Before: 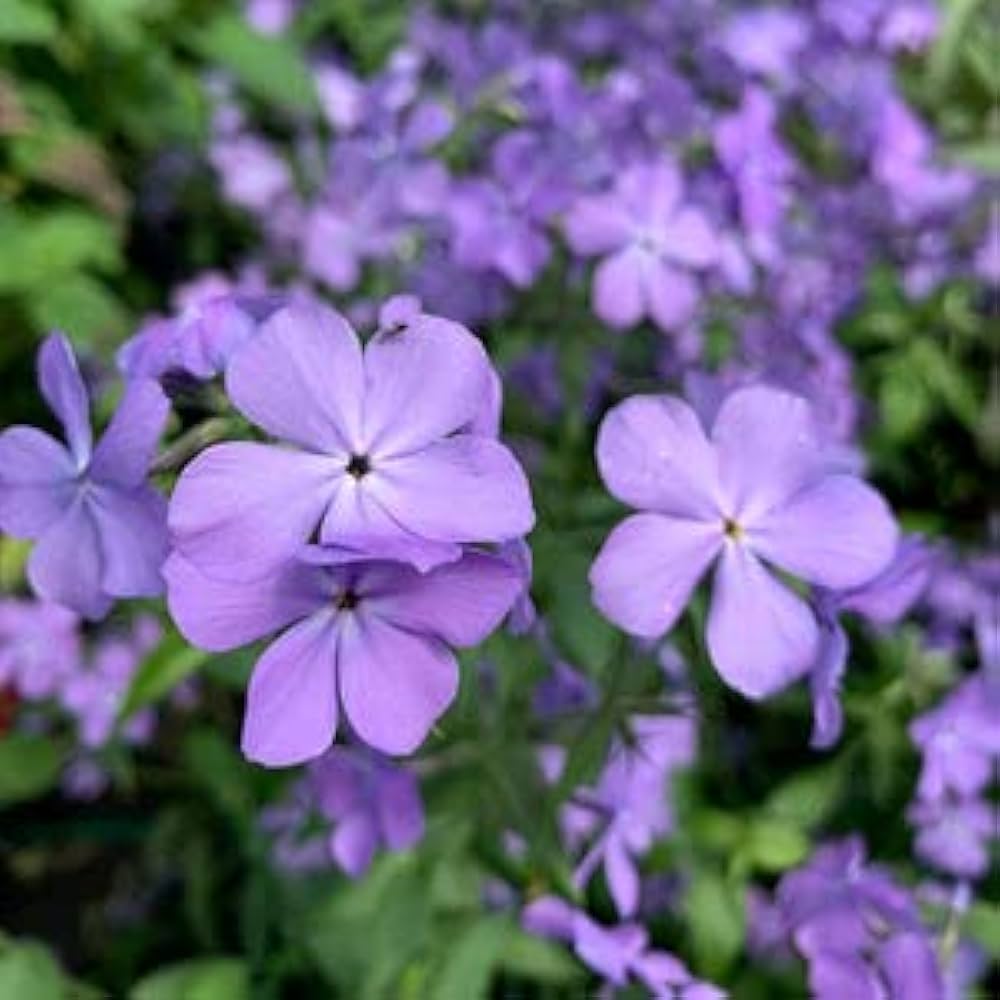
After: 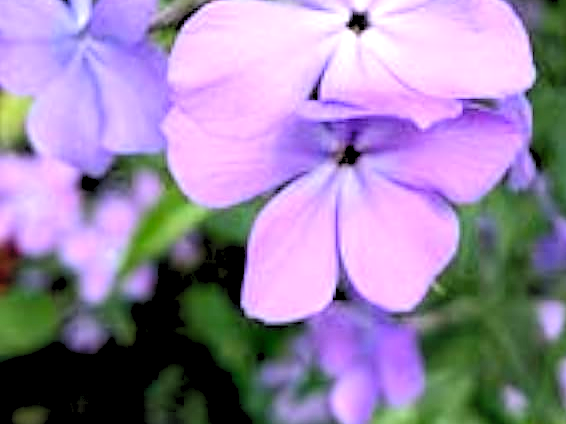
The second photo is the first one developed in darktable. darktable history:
tone equalizer: -8 EV -0.717 EV, -7 EV -0.714 EV, -6 EV -0.593 EV, -5 EV -0.415 EV, -3 EV 0.373 EV, -2 EV 0.6 EV, -1 EV 0.699 EV, +0 EV 0.722 EV, edges refinement/feathering 500, mask exposure compensation -1.57 EV, preserve details no
levels: levels [0.093, 0.434, 0.988]
crop: top 44.433%, right 43.337%, bottom 13.134%
